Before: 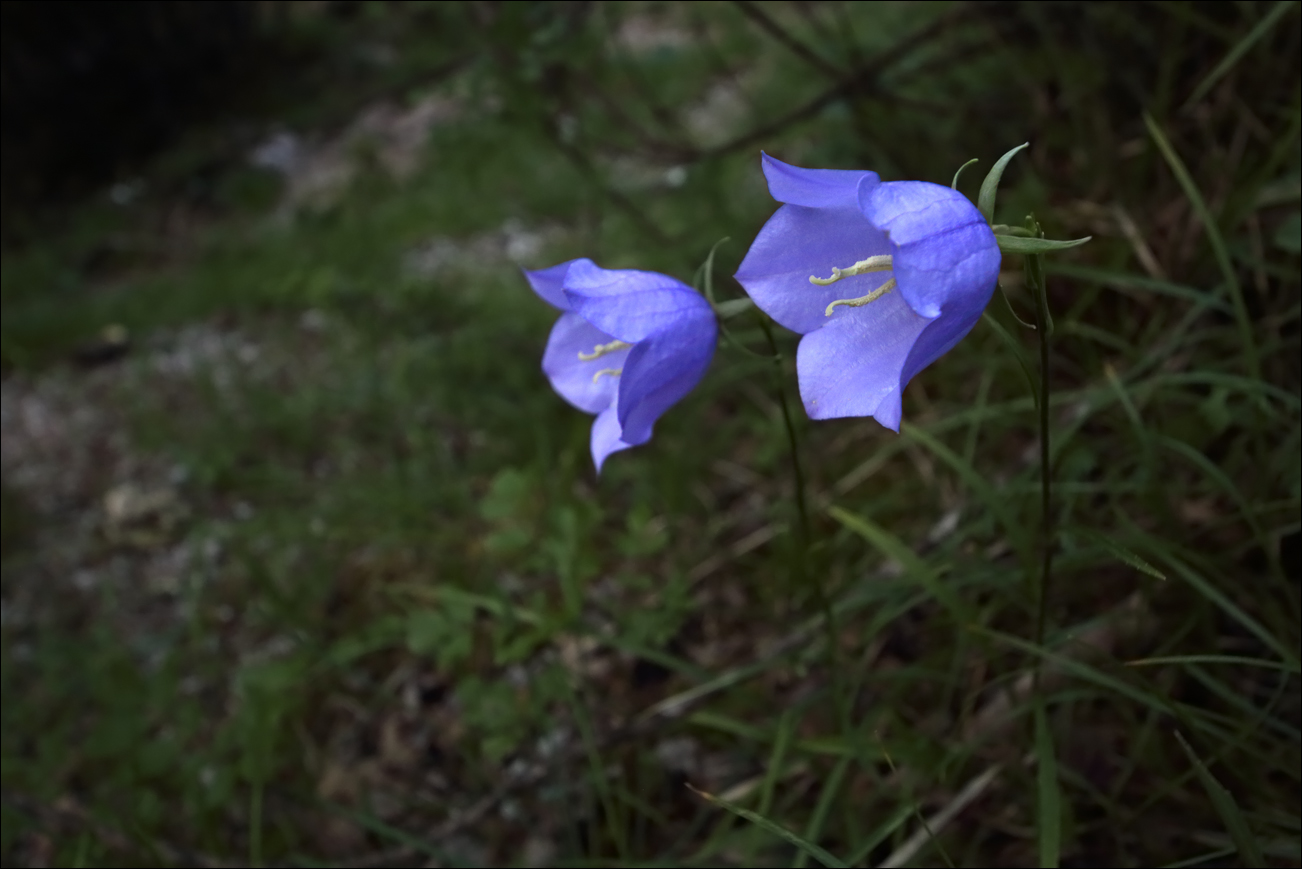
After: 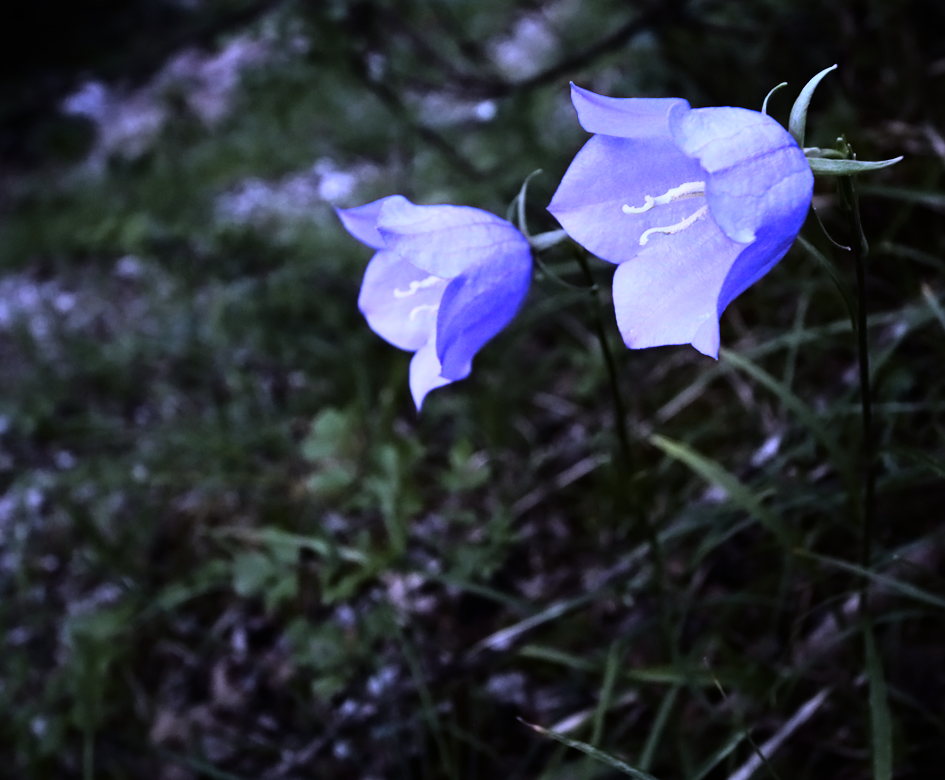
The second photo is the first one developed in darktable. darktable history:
rgb curve: curves: ch0 [(0, 0) (0.21, 0.15) (0.24, 0.21) (0.5, 0.75) (0.75, 0.96) (0.89, 0.99) (1, 1)]; ch1 [(0, 0.02) (0.21, 0.13) (0.25, 0.2) (0.5, 0.67) (0.75, 0.9) (0.89, 0.97) (1, 1)]; ch2 [(0, 0.02) (0.21, 0.13) (0.25, 0.2) (0.5, 0.67) (0.75, 0.9) (0.89, 0.97) (1, 1)], compensate middle gray true
white balance: red 0.98, blue 1.61
rotate and perspective: rotation -2°, crop left 0.022, crop right 0.978, crop top 0.049, crop bottom 0.951
crop and rotate: left 13.15%, top 5.251%, right 12.609%
